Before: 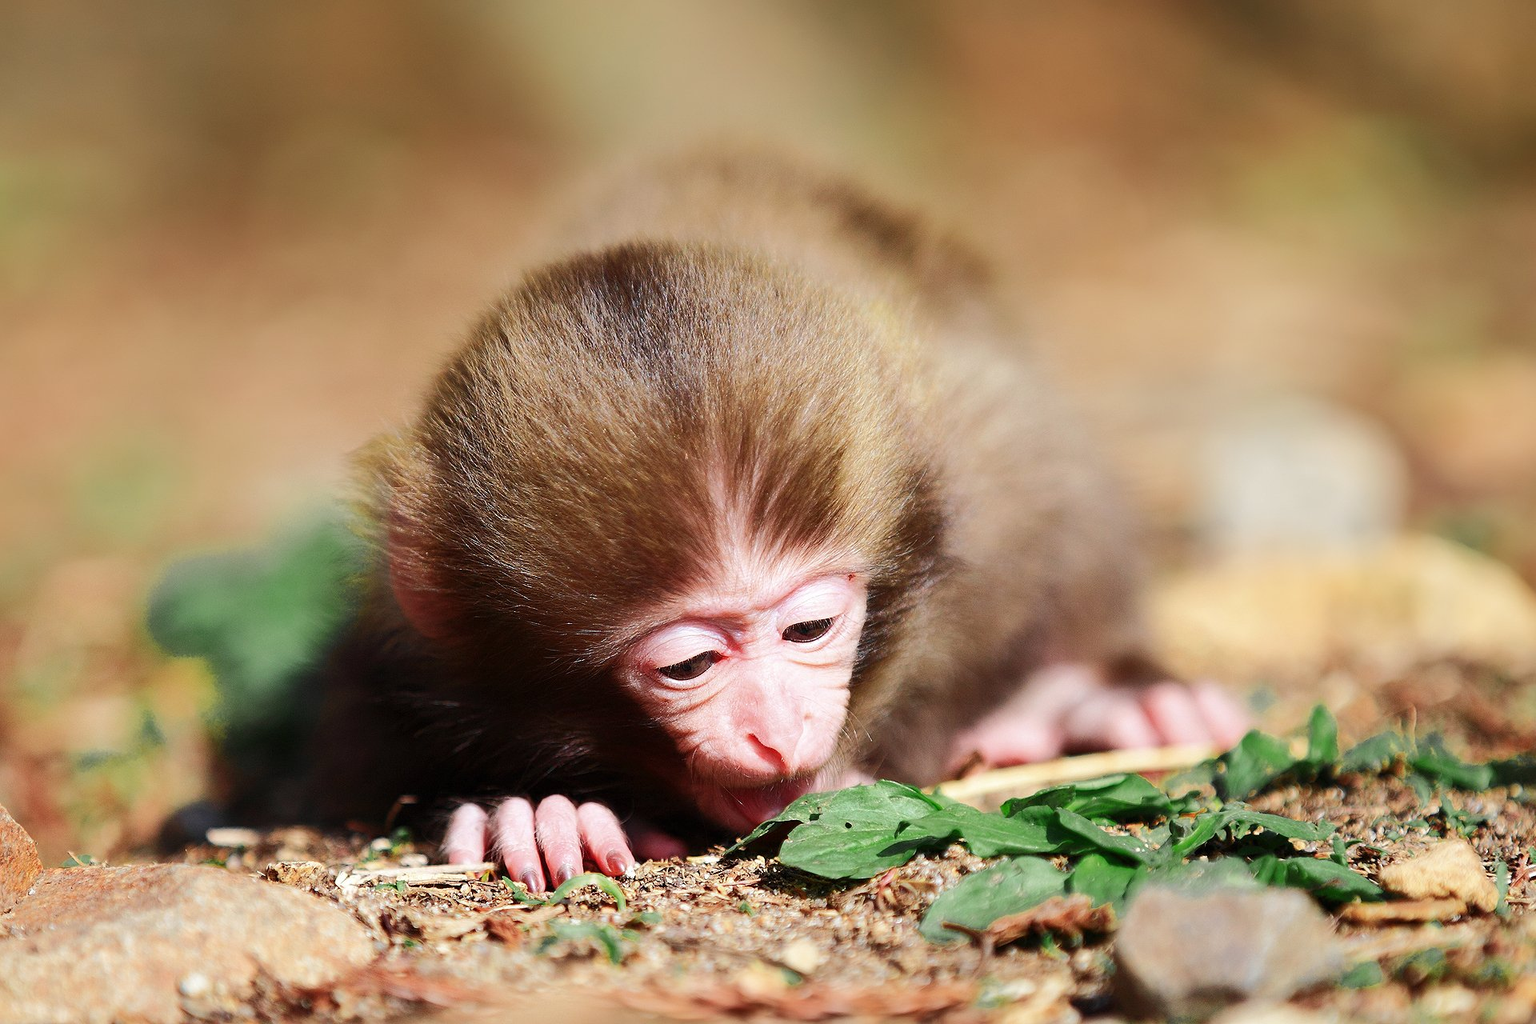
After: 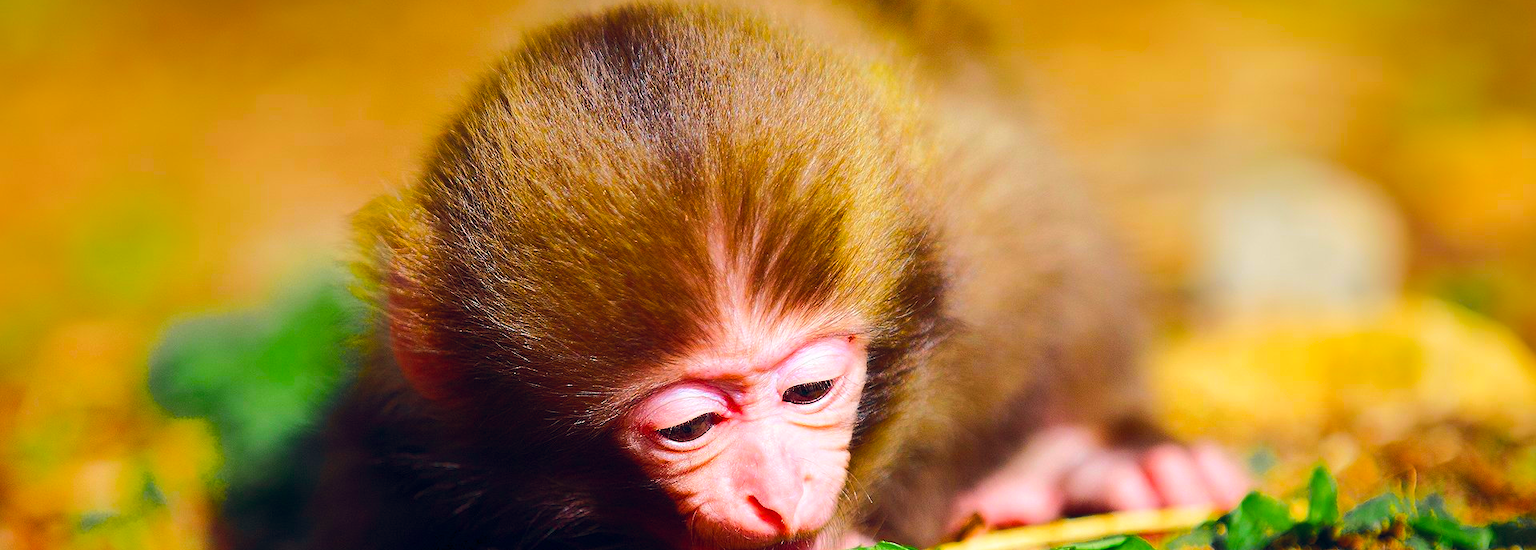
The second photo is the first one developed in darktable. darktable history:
crop and rotate: top 23.297%, bottom 22.901%
color balance rgb: global offset › chroma 0.094%, global offset › hue 253.56°, linear chroma grading › shadows 17.033%, linear chroma grading › highlights 61.918%, linear chroma grading › global chroma 49.708%, perceptual saturation grading › global saturation 0.863%, global vibrance 20%
